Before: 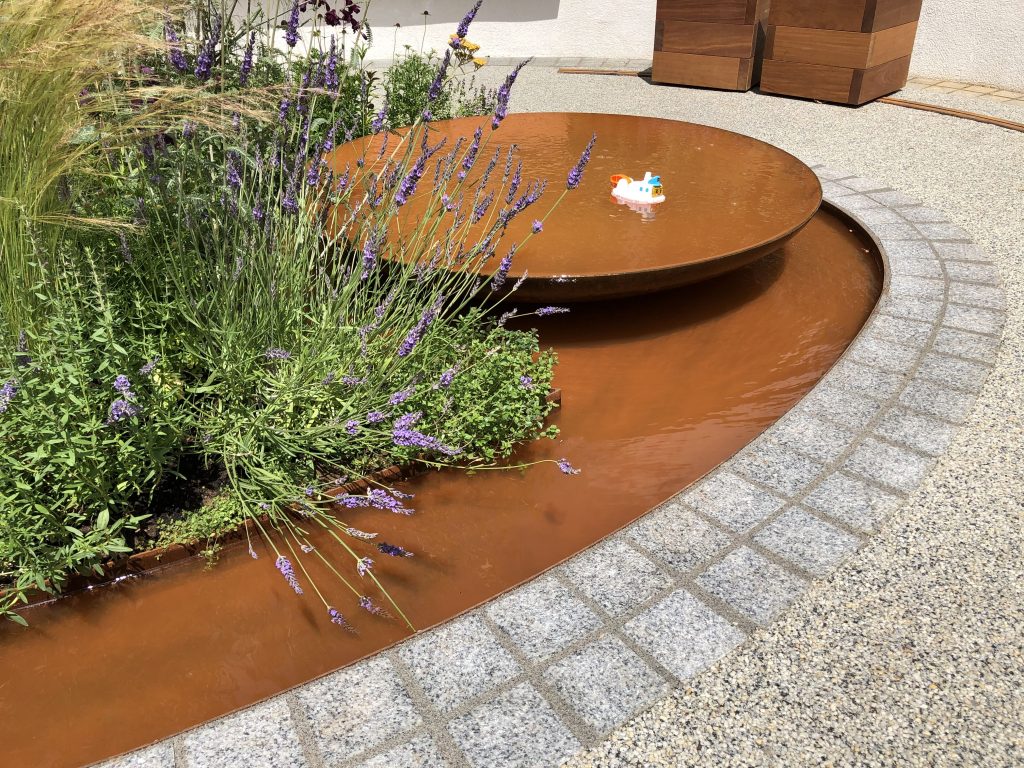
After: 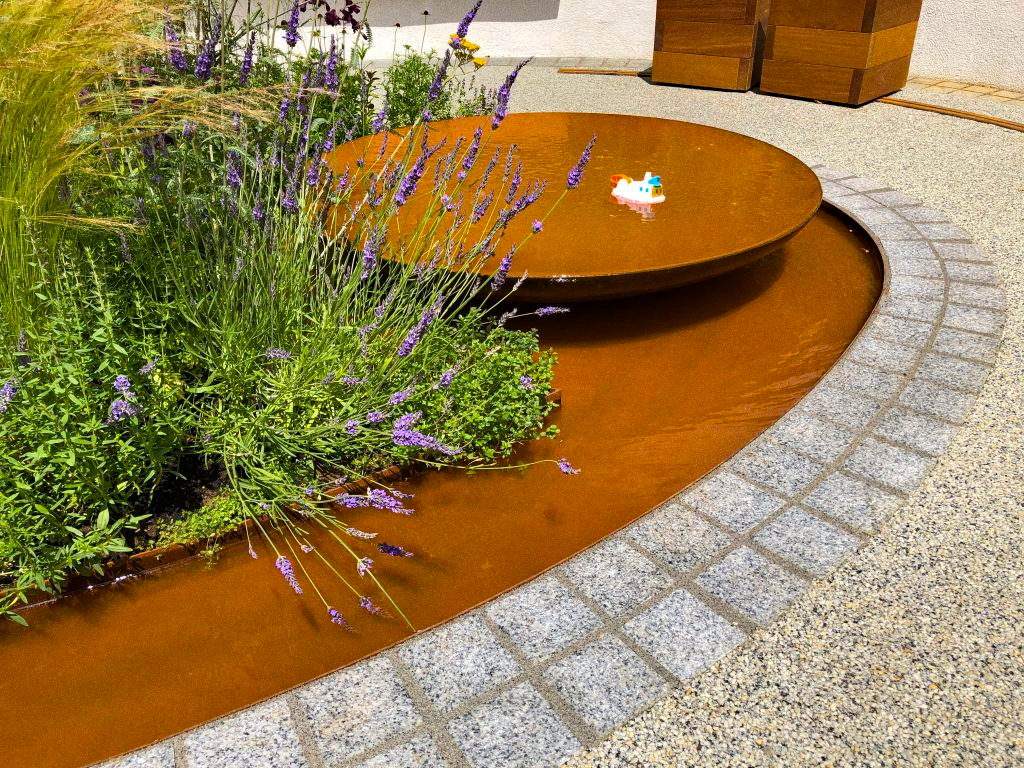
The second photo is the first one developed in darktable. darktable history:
grain: coarseness 0.09 ISO
color balance rgb: linear chroma grading › global chroma 15%, perceptual saturation grading › global saturation 30%
haze removal: strength 0.29, distance 0.25, compatibility mode true, adaptive false
